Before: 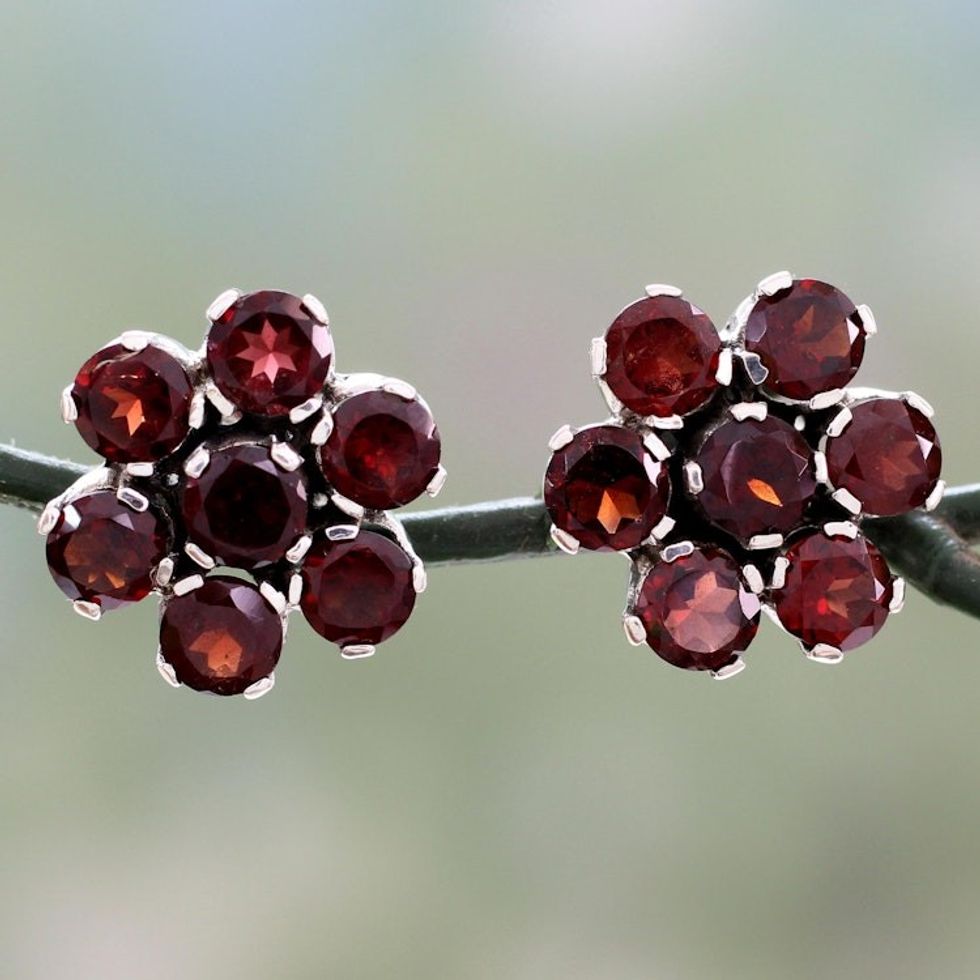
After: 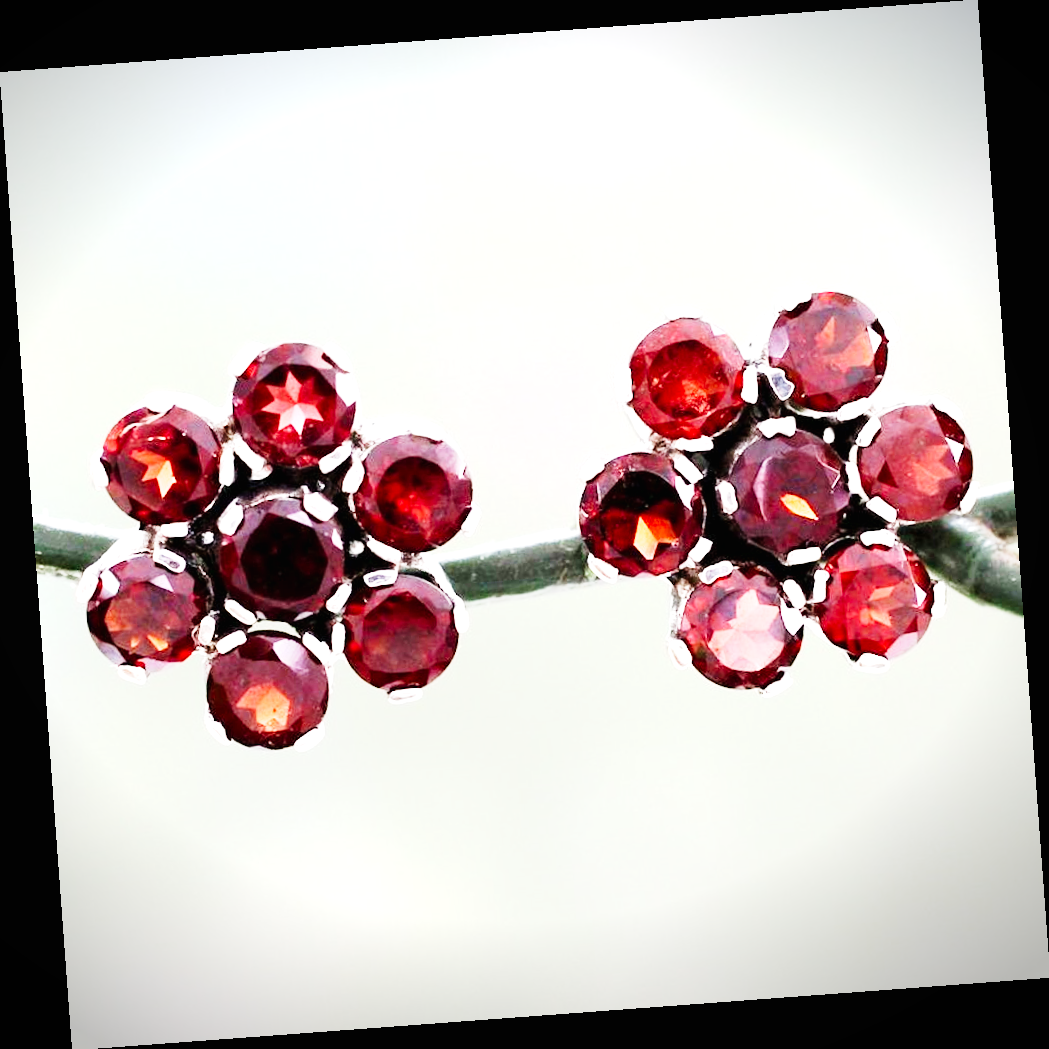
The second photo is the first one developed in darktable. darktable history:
base curve: curves: ch0 [(0, 0) (0, 0.001) (0.001, 0.001) (0.004, 0.002) (0.007, 0.004) (0.015, 0.013) (0.033, 0.045) (0.052, 0.096) (0.075, 0.17) (0.099, 0.241) (0.163, 0.42) (0.219, 0.55) (0.259, 0.616) (0.327, 0.722) (0.365, 0.765) (0.522, 0.873) (0.547, 0.881) (0.689, 0.919) (0.826, 0.952) (1, 1)], preserve colors none
exposure: black level correction 0, exposure 1.2 EV, compensate exposure bias true, compensate highlight preservation false
vignetting: fall-off start 97.23%, saturation -0.024, center (-0.033, -0.042), width/height ratio 1.179, unbound false
rotate and perspective: rotation -4.25°, automatic cropping off
